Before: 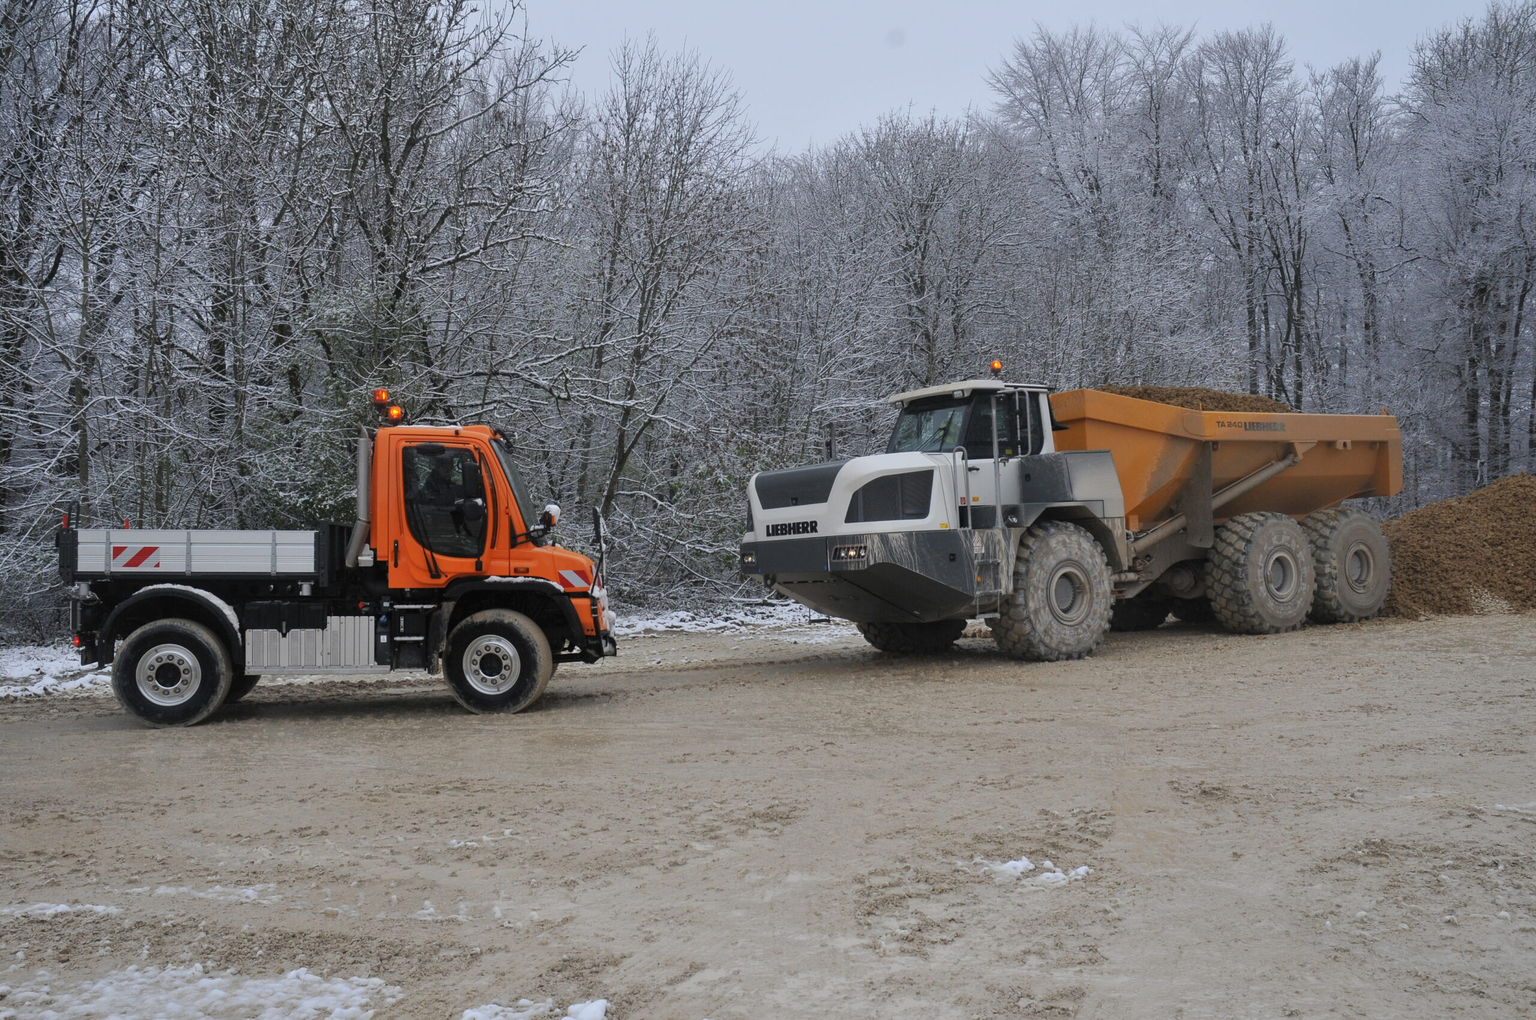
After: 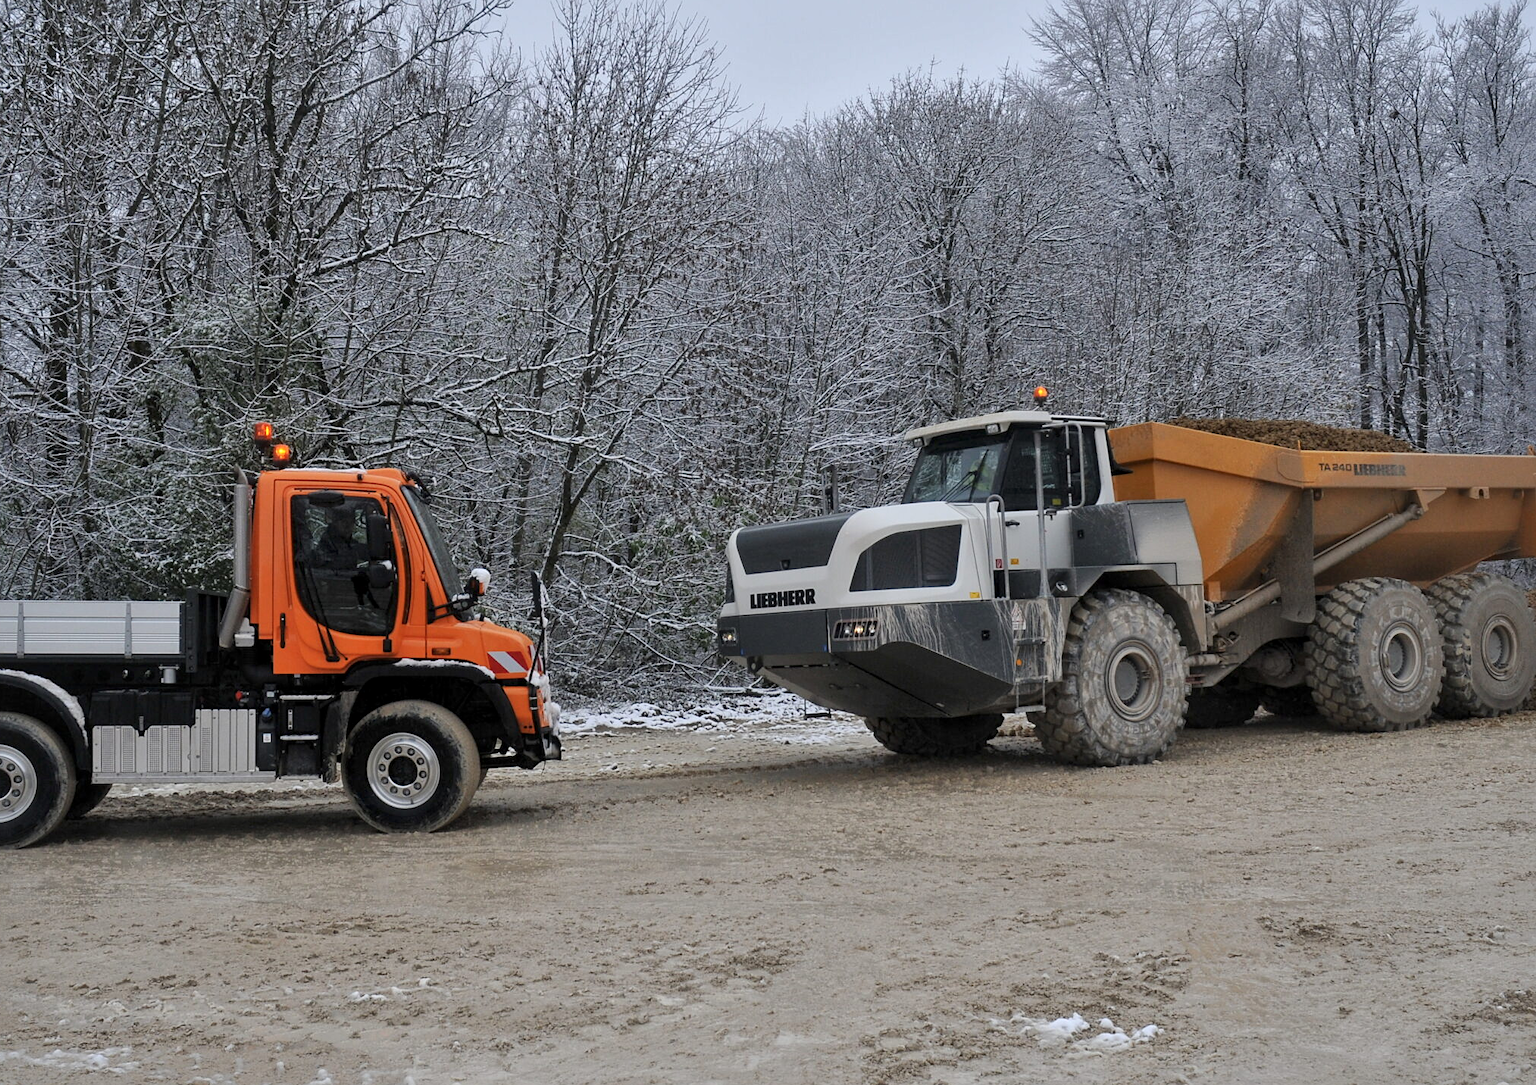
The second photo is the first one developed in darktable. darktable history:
local contrast: mode bilateral grid, contrast 20, coarseness 50, detail 150%, midtone range 0.2
sharpen: amount 0.2
crop: left 11.225%, top 5.381%, right 9.565%, bottom 10.314%
